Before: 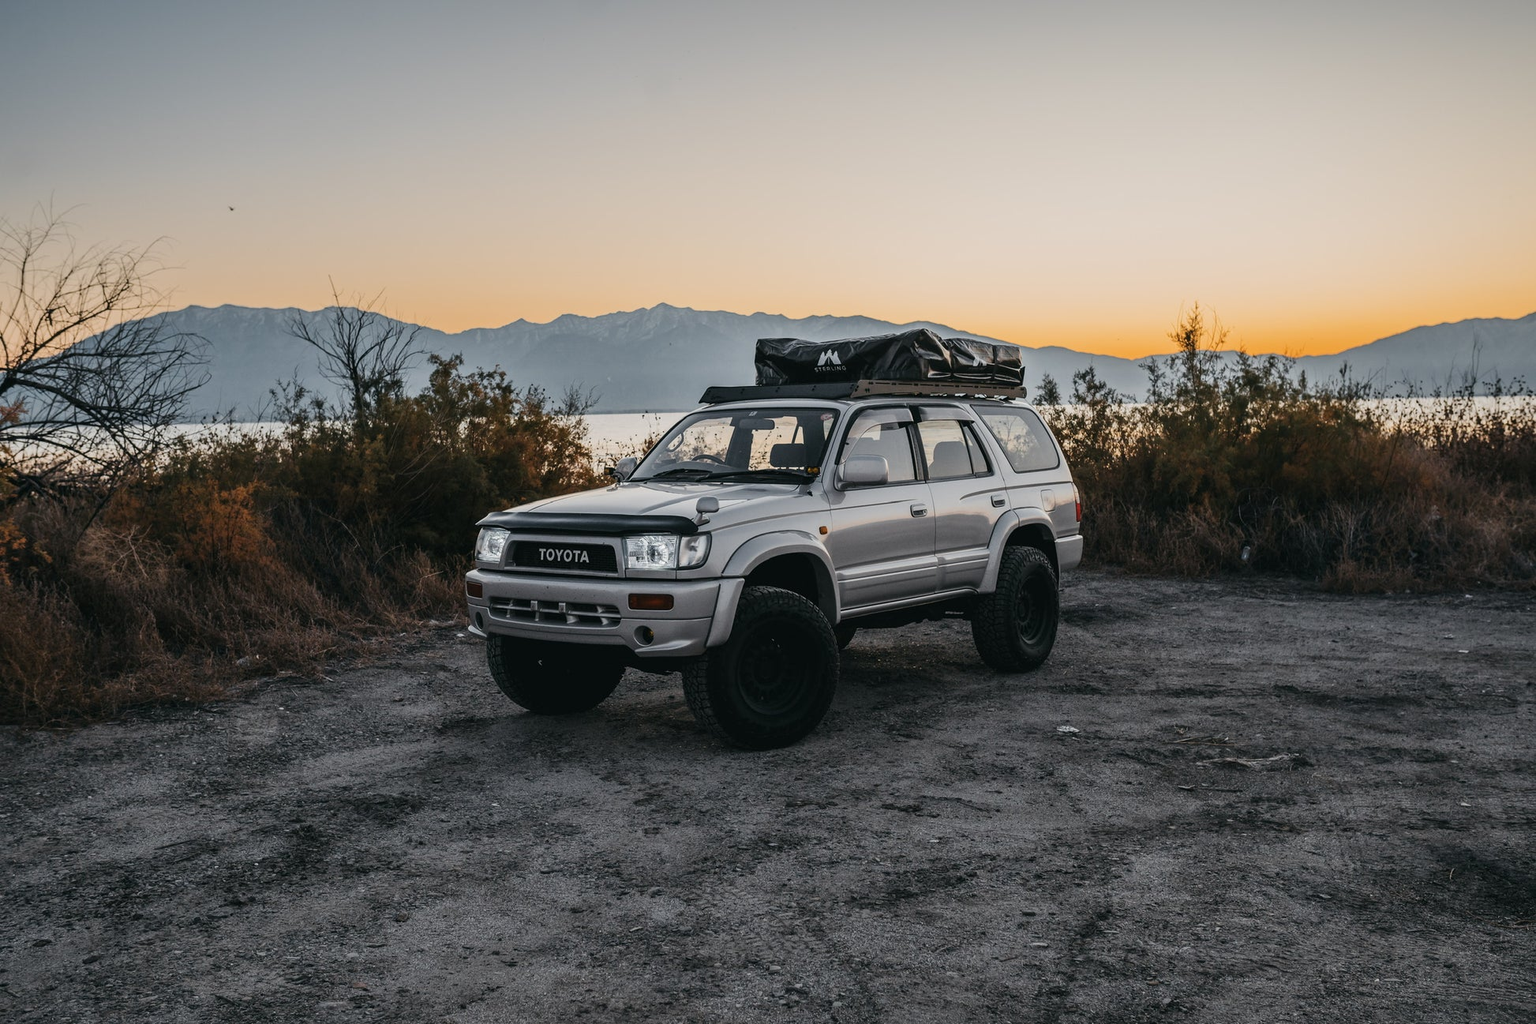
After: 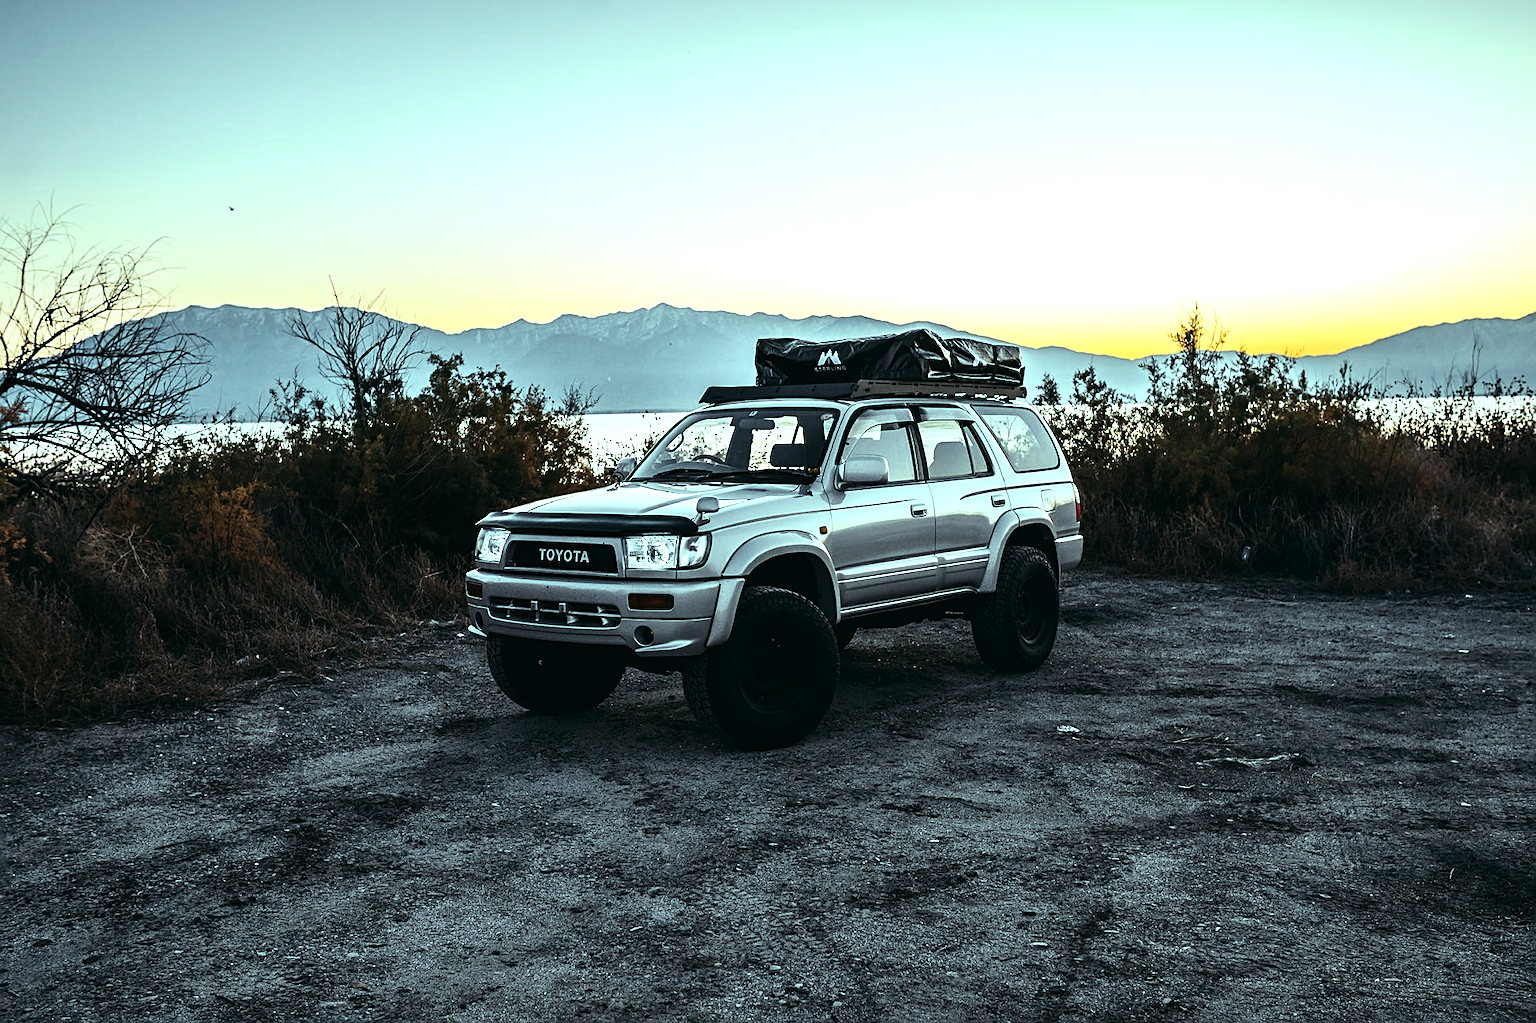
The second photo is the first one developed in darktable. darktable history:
sharpen: on, module defaults
color balance: mode lift, gamma, gain (sRGB), lift [0.997, 0.979, 1.021, 1.011], gamma [1, 1.084, 0.916, 0.998], gain [1, 0.87, 1.13, 1.101], contrast 4.55%, contrast fulcrum 38.24%, output saturation 104.09%
tone equalizer: -8 EV -1.08 EV, -7 EV -1.01 EV, -6 EV -0.867 EV, -5 EV -0.578 EV, -3 EV 0.578 EV, -2 EV 0.867 EV, -1 EV 1.01 EV, +0 EV 1.08 EV, edges refinement/feathering 500, mask exposure compensation -1.57 EV, preserve details no
